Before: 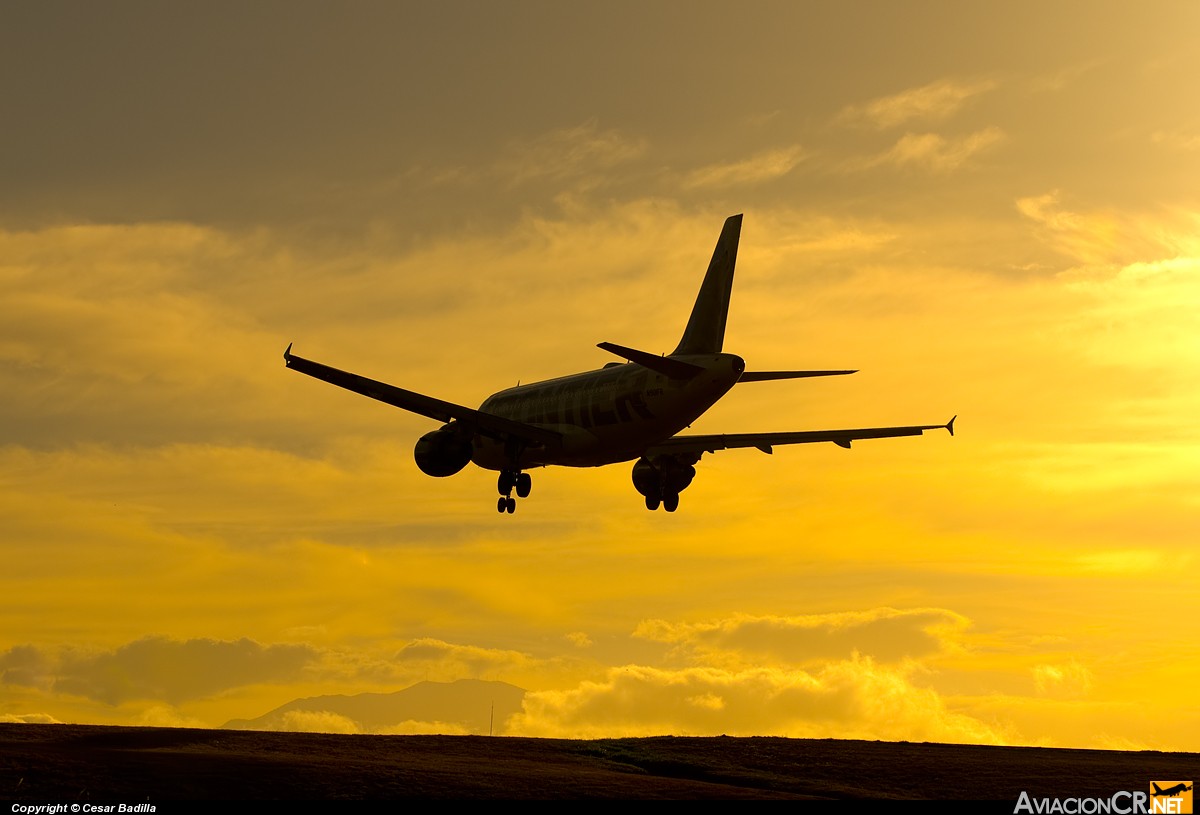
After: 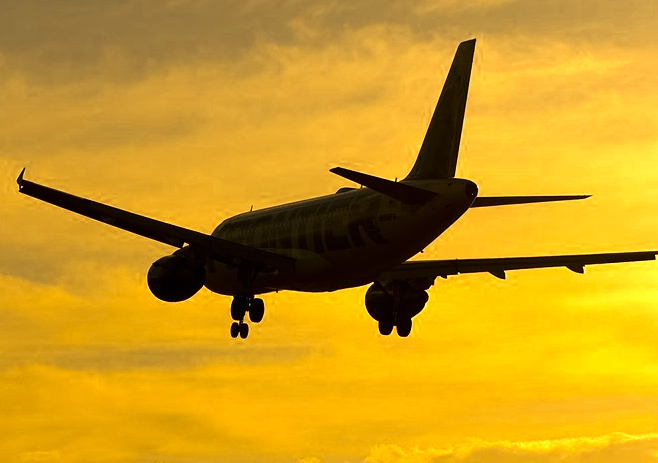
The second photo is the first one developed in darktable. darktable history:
crop and rotate: left 22.258%, top 21.548%, right 22.902%, bottom 21.635%
color zones: curves: ch0 [(0, 0.485) (0.178, 0.476) (0.261, 0.623) (0.411, 0.403) (0.708, 0.603) (0.934, 0.412)]; ch1 [(0.003, 0.485) (0.149, 0.496) (0.229, 0.584) (0.326, 0.551) (0.484, 0.262) (0.757, 0.643)]
